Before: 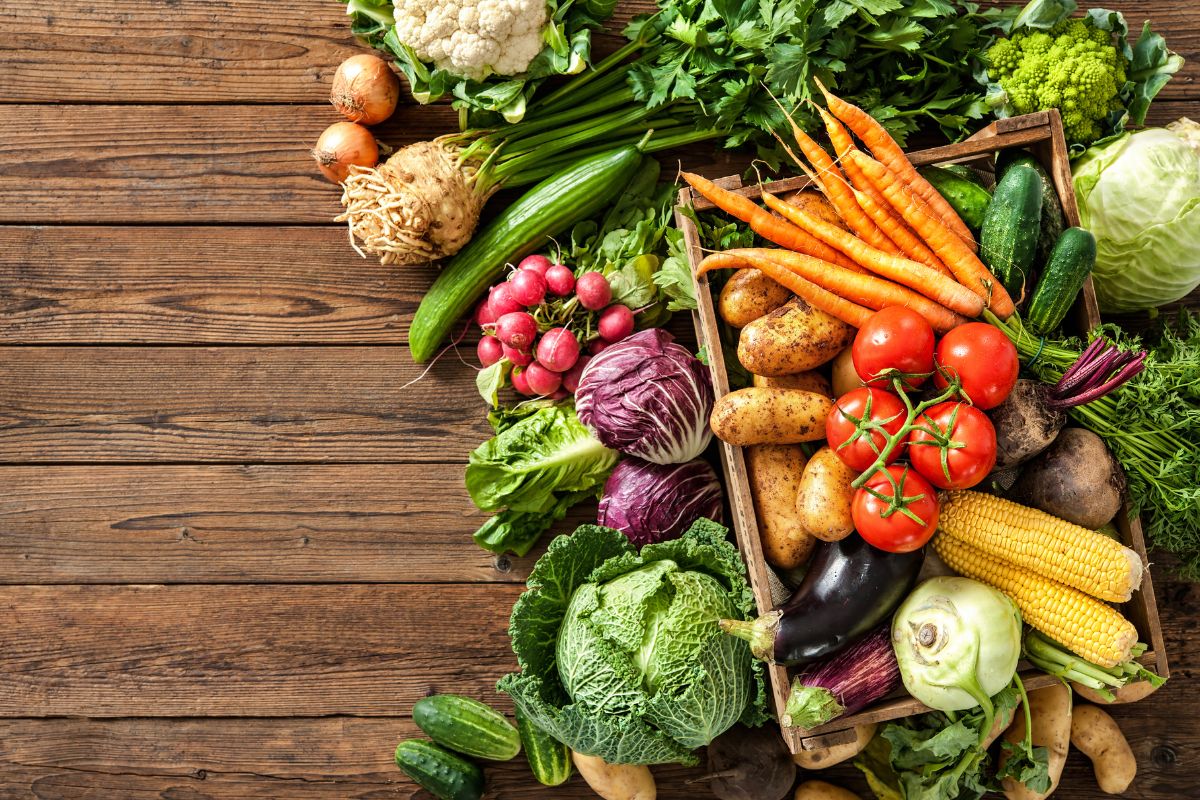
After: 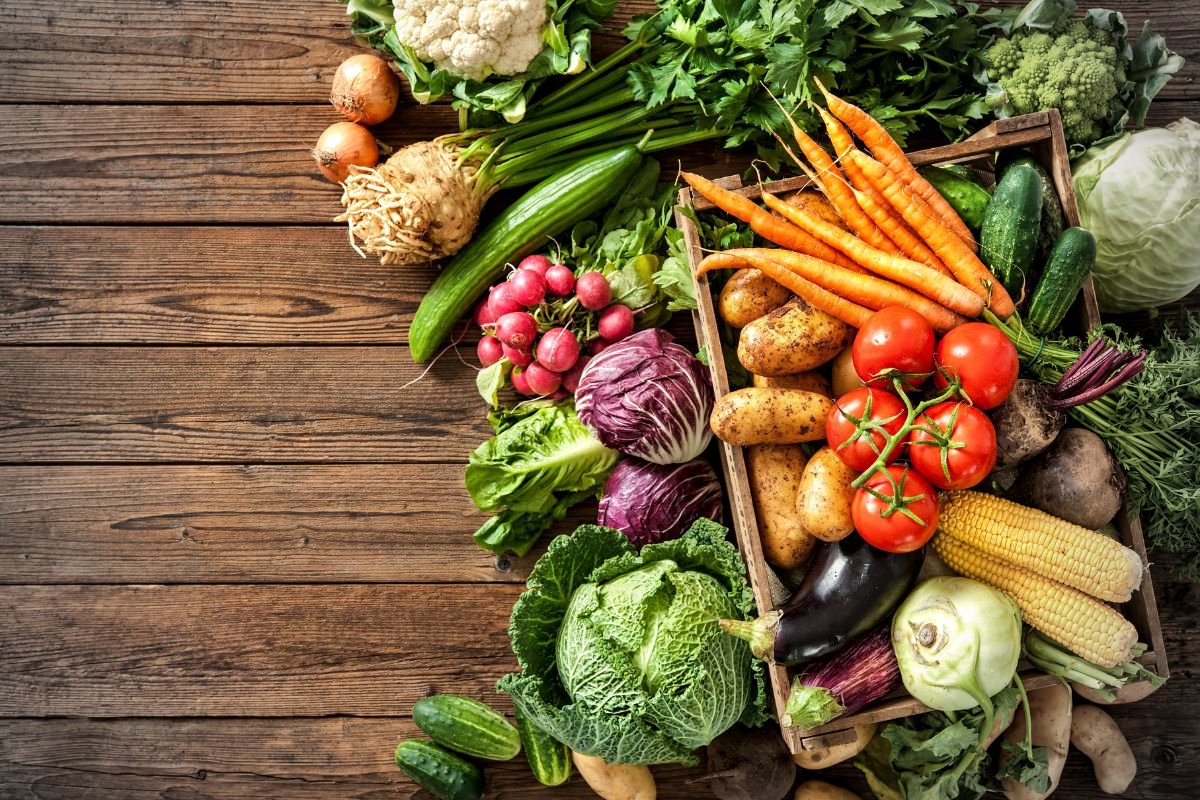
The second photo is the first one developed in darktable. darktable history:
vignetting: fall-off start 67.15%, brightness -0.442, saturation -0.691, width/height ratio 1.011, unbound false
local contrast: mode bilateral grid, contrast 20, coarseness 50, detail 120%, midtone range 0.2
